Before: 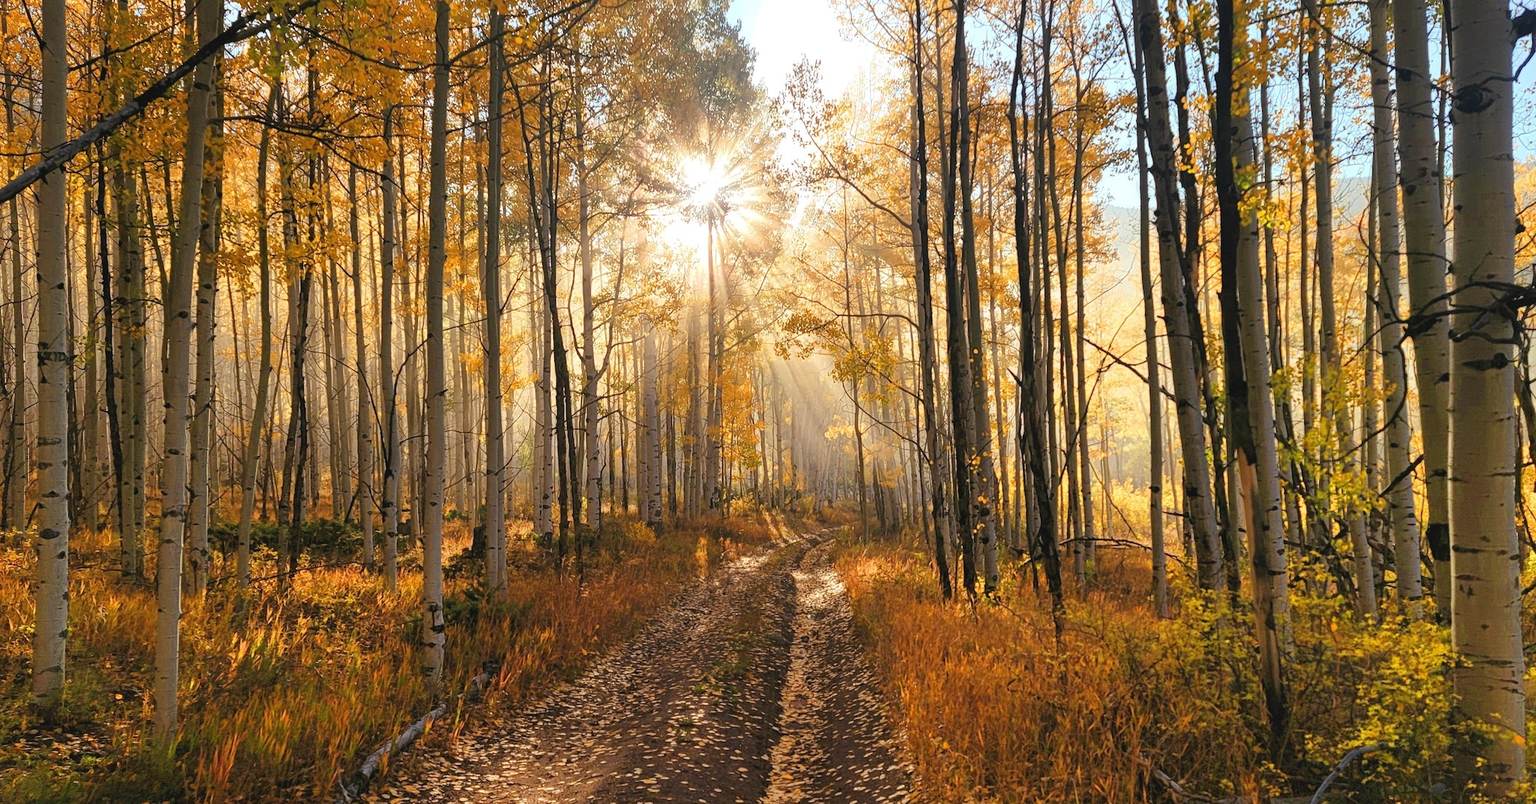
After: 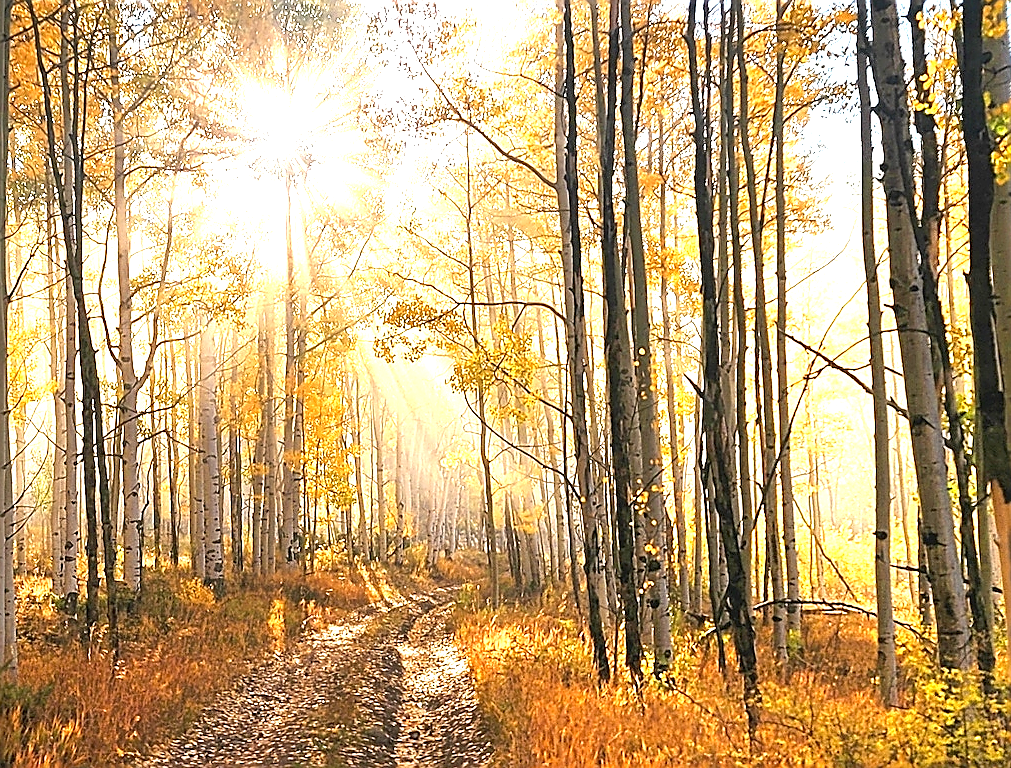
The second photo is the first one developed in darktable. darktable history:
exposure: black level correction 0.002, exposure 1.318 EV, compensate exposure bias true, compensate highlight preservation false
sharpen: radius 1.425, amount 1.26, threshold 0.776
crop: left 32.202%, top 10.989%, right 18.43%, bottom 17.357%
